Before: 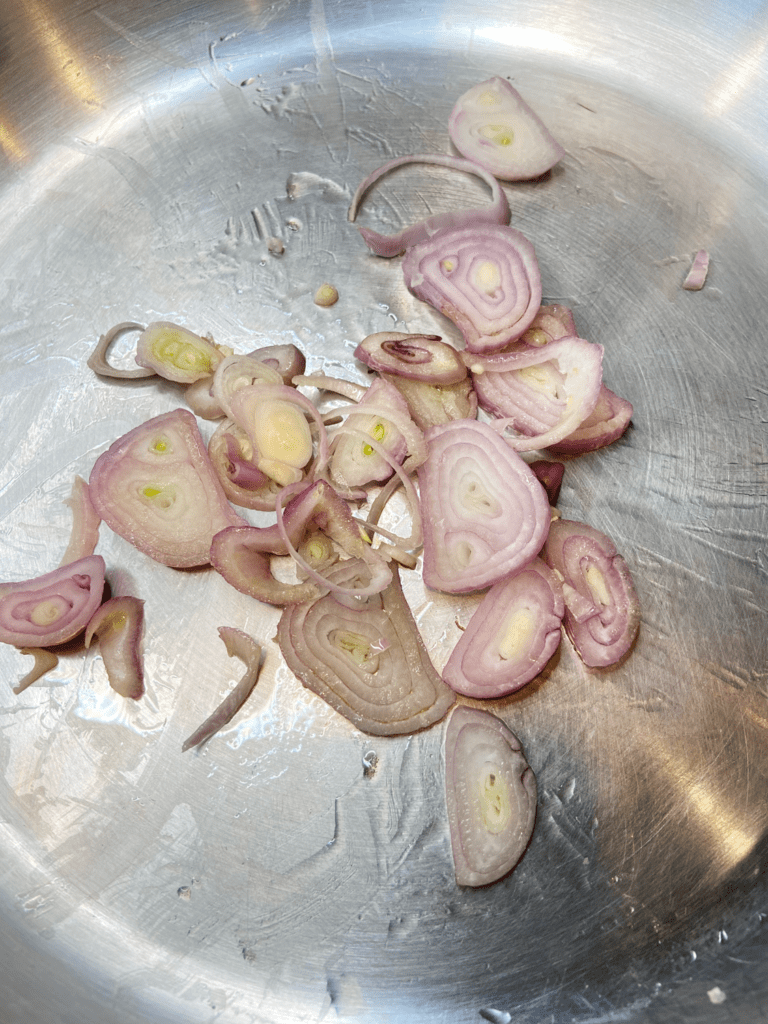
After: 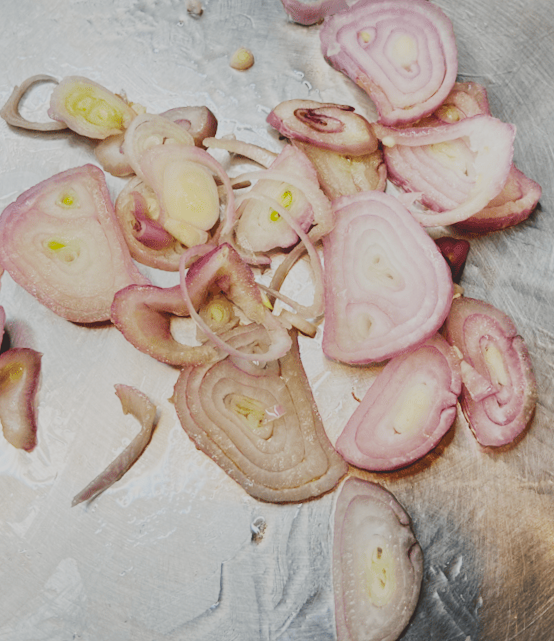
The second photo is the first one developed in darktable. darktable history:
sigmoid: contrast 1.8, skew -0.2, preserve hue 0%, red attenuation 0.1, red rotation 0.035, green attenuation 0.1, green rotation -0.017, blue attenuation 0.15, blue rotation -0.052, base primaries Rec2020
crop and rotate: angle -3.37°, left 9.79%, top 20.73%, right 12.42%, bottom 11.82%
shadows and highlights: shadows -12.5, white point adjustment 4, highlights 28.33
contrast brightness saturation: contrast -0.28
